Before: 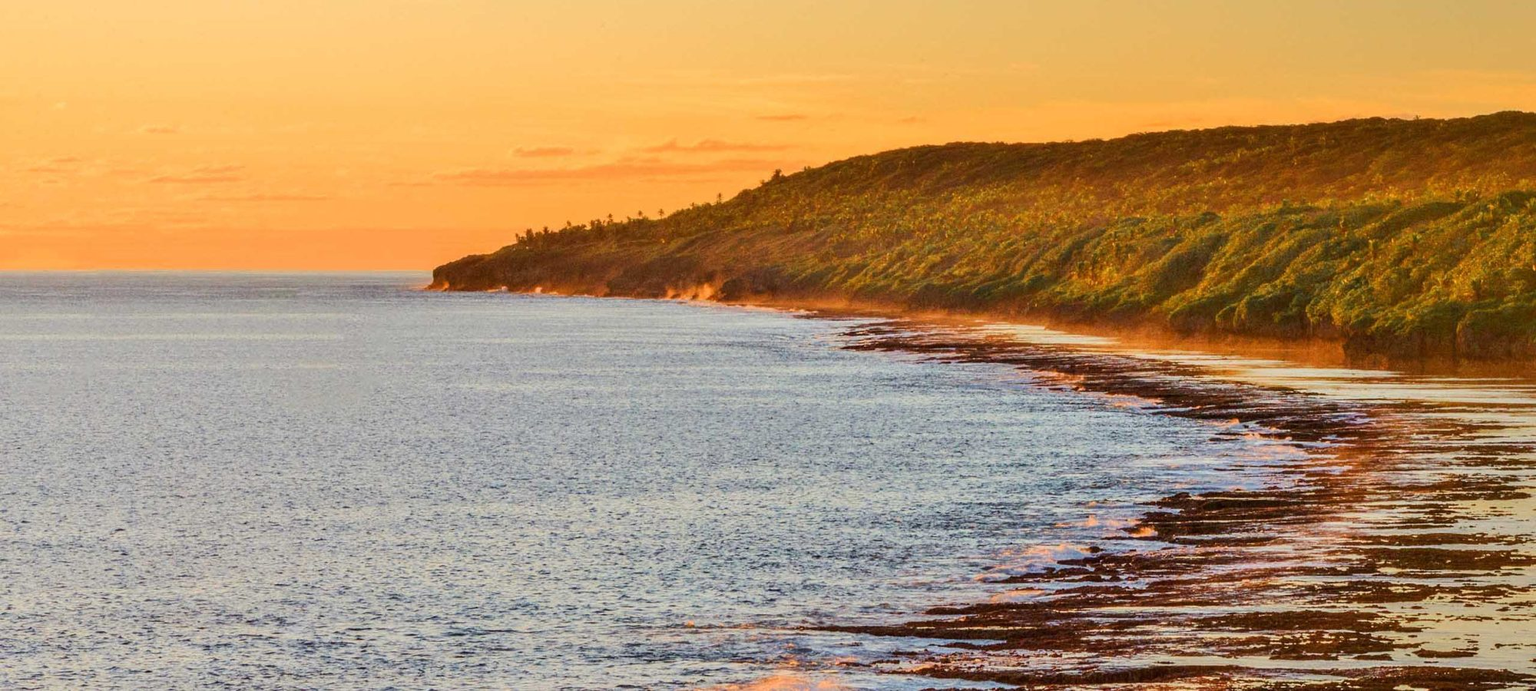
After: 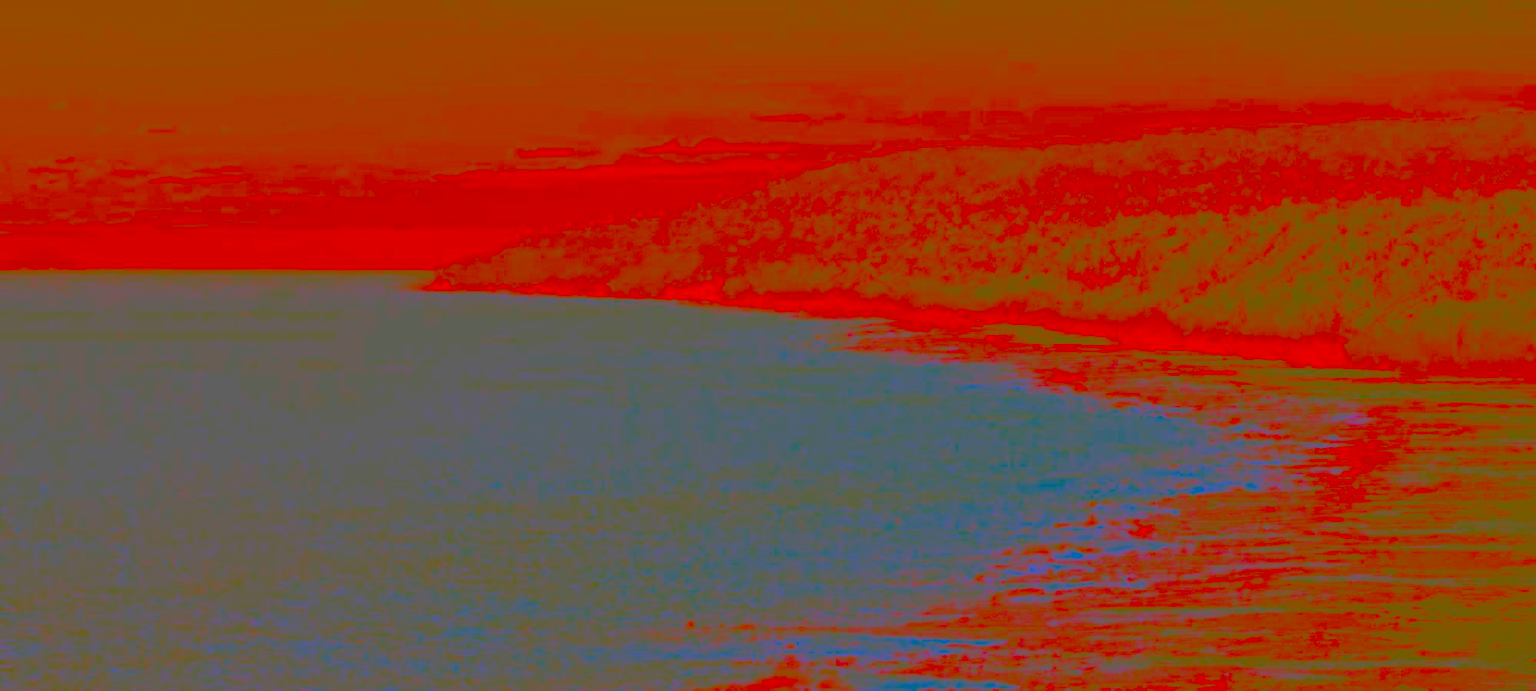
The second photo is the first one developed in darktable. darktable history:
exposure: black level correction 0, exposure 2 EV, compensate highlight preservation false
contrast brightness saturation: contrast -0.99, brightness -0.17, saturation 0.75
